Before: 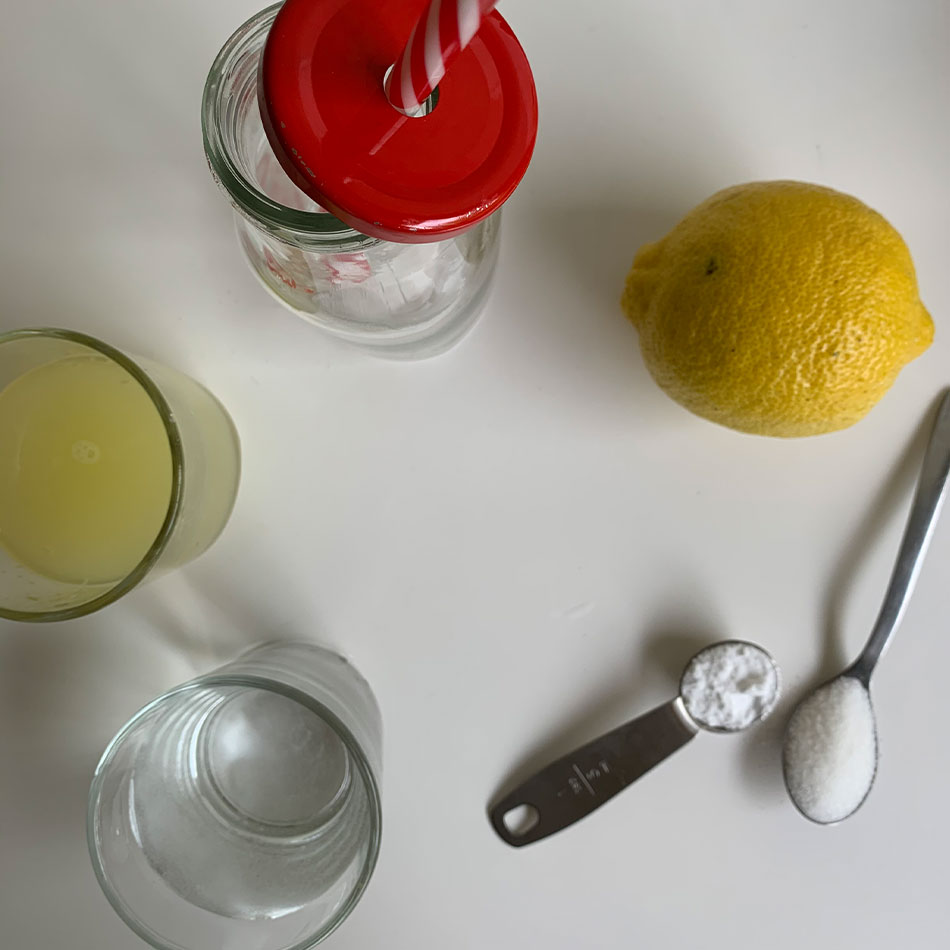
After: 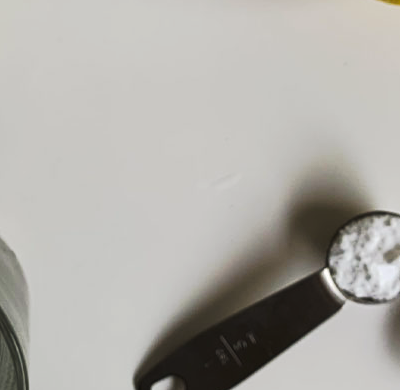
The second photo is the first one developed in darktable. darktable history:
tone curve: curves: ch0 [(0, 0) (0.003, 0.006) (0.011, 0.011) (0.025, 0.02) (0.044, 0.032) (0.069, 0.035) (0.1, 0.046) (0.136, 0.063) (0.177, 0.089) (0.224, 0.12) (0.277, 0.16) (0.335, 0.206) (0.399, 0.268) (0.468, 0.359) (0.543, 0.466) (0.623, 0.582) (0.709, 0.722) (0.801, 0.808) (0.898, 0.886) (1, 1)], preserve colors none
crop: left 37.221%, top 45.169%, right 20.63%, bottom 13.777%
white balance: red 1.009, blue 0.985
